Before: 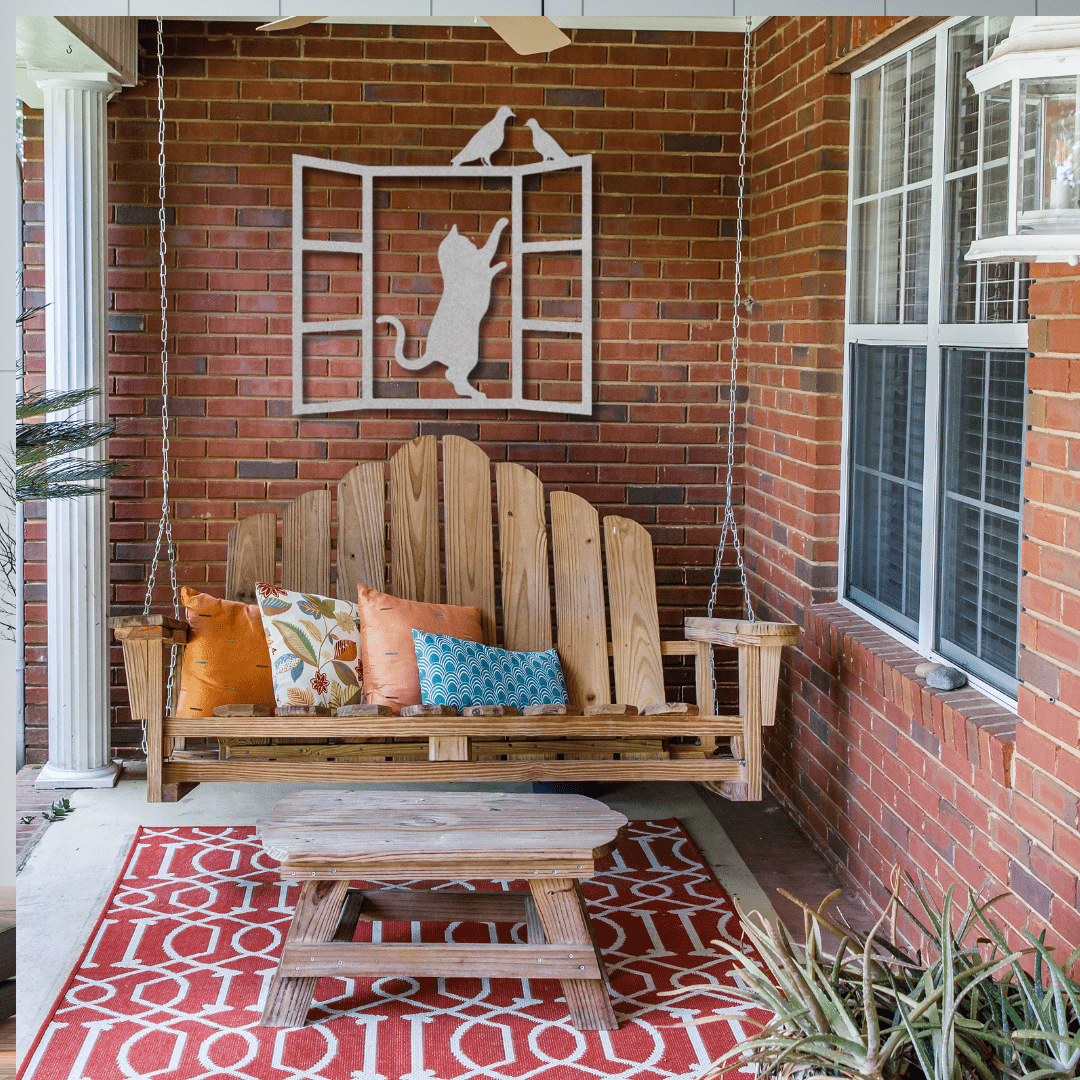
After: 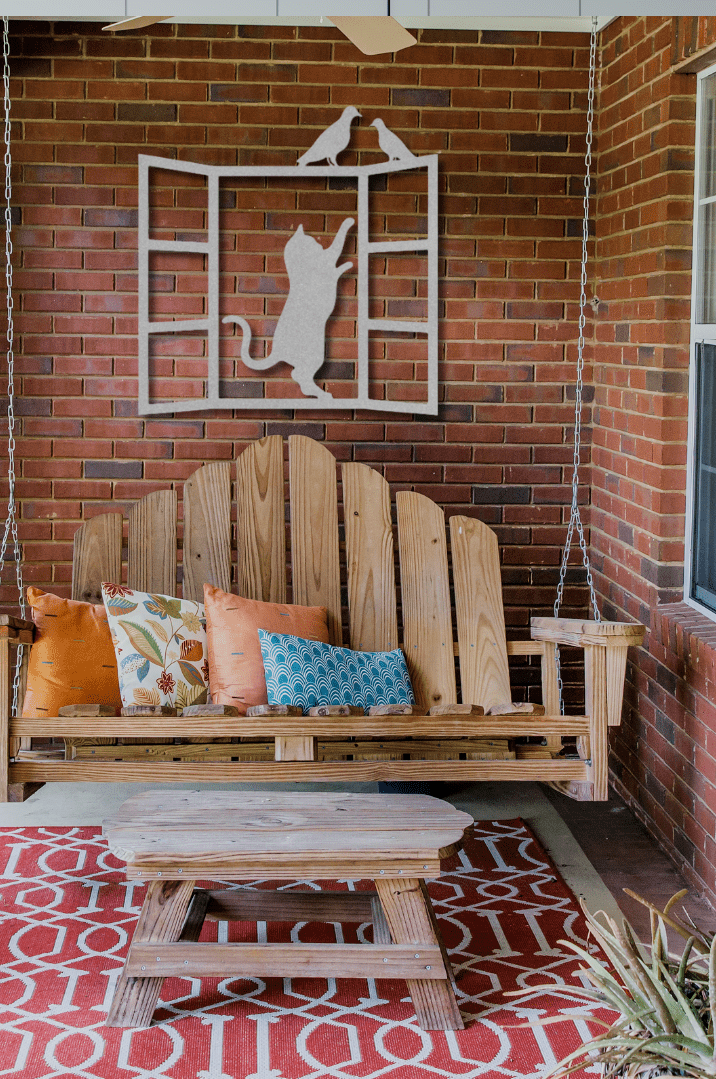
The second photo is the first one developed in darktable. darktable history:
crop and rotate: left 14.294%, right 19.321%
filmic rgb: black relative exposure -8.02 EV, white relative exposure 3.89 EV, hardness 4.25
